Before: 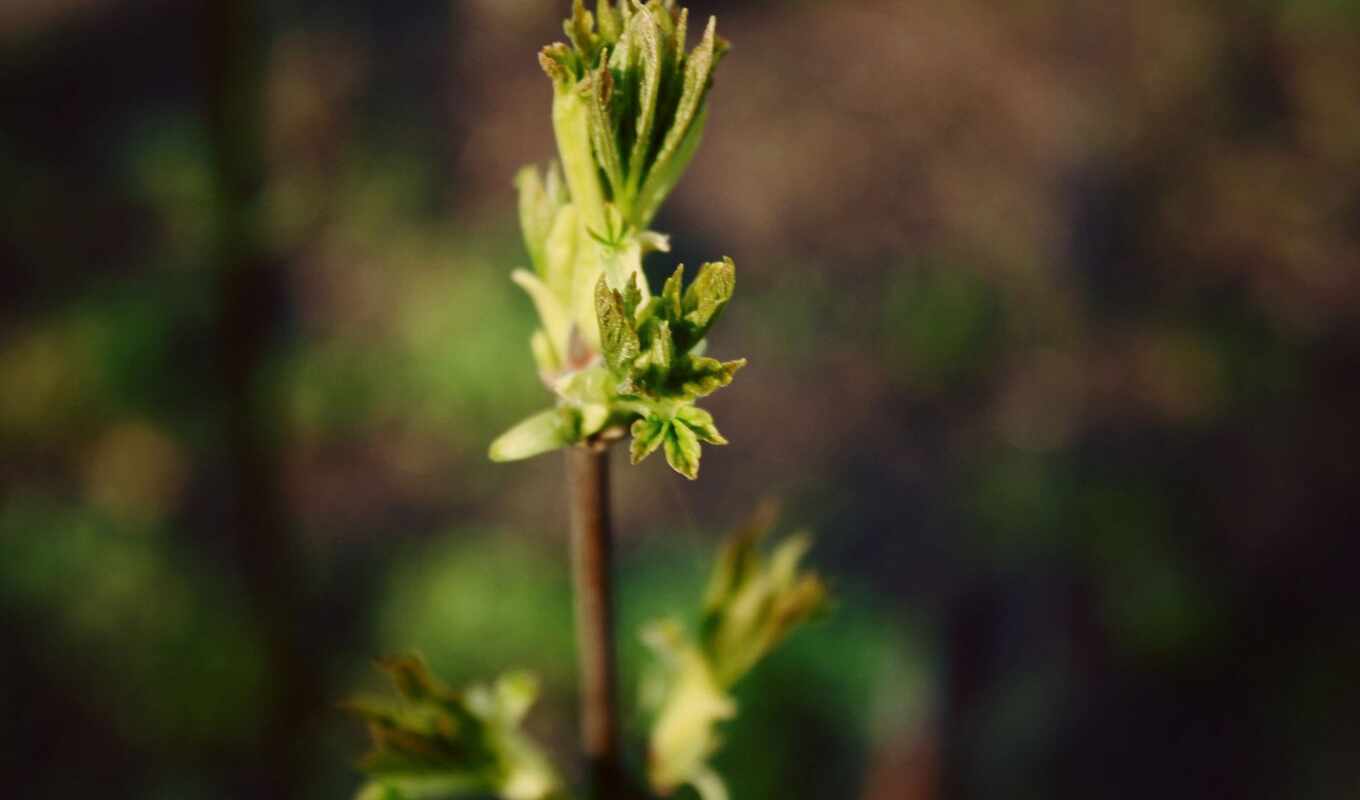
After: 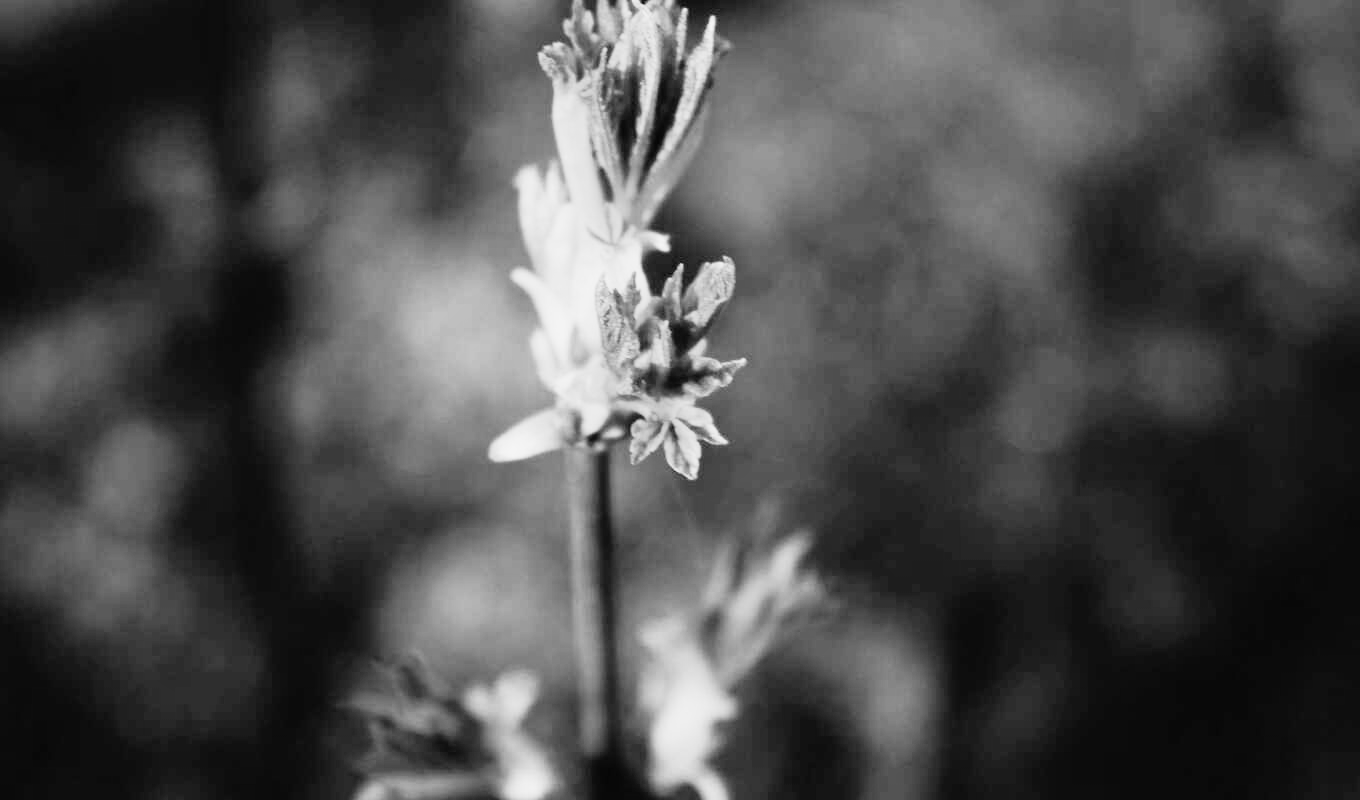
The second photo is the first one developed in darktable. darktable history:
monochrome: size 1
white balance: red 0.924, blue 1.095
exposure: black level correction 0, compensate exposure bias true, compensate highlight preservation false
base curve: curves: ch0 [(0, 0) (0.012, 0.01) (0.073, 0.168) (0.31, 0.711) (0.645, 0.957) (1, 1)], preserve colors none
